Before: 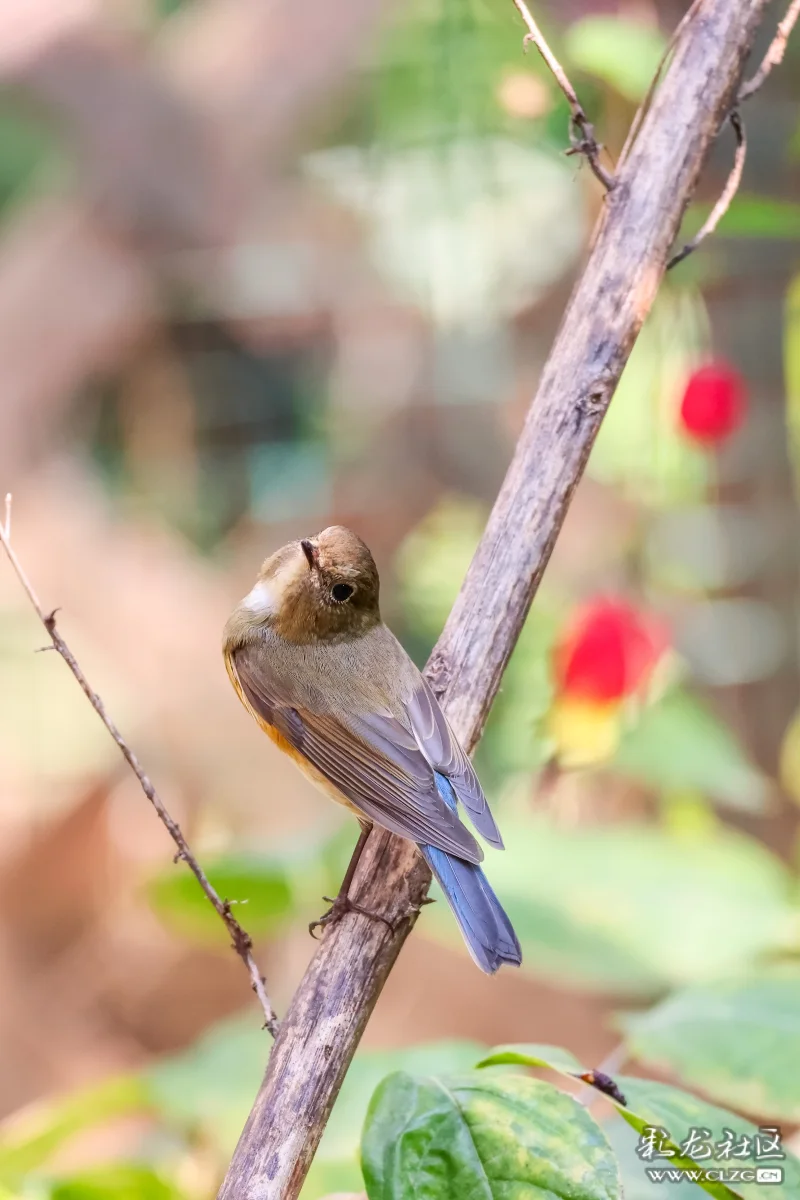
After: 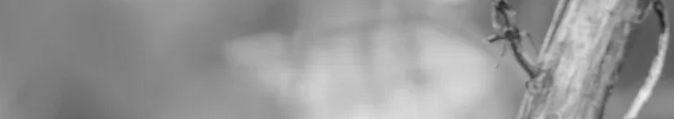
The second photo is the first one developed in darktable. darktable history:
monochrome: a 30.25, b 92.03
crop and rotate: left 9.644%, top 9.491%, right 6.021%, bottom 80.509%
local contrast: highlights 100%, shadows 100%, detail 120%, midtone range 0.2
shadows and highlights: on, module defaults
